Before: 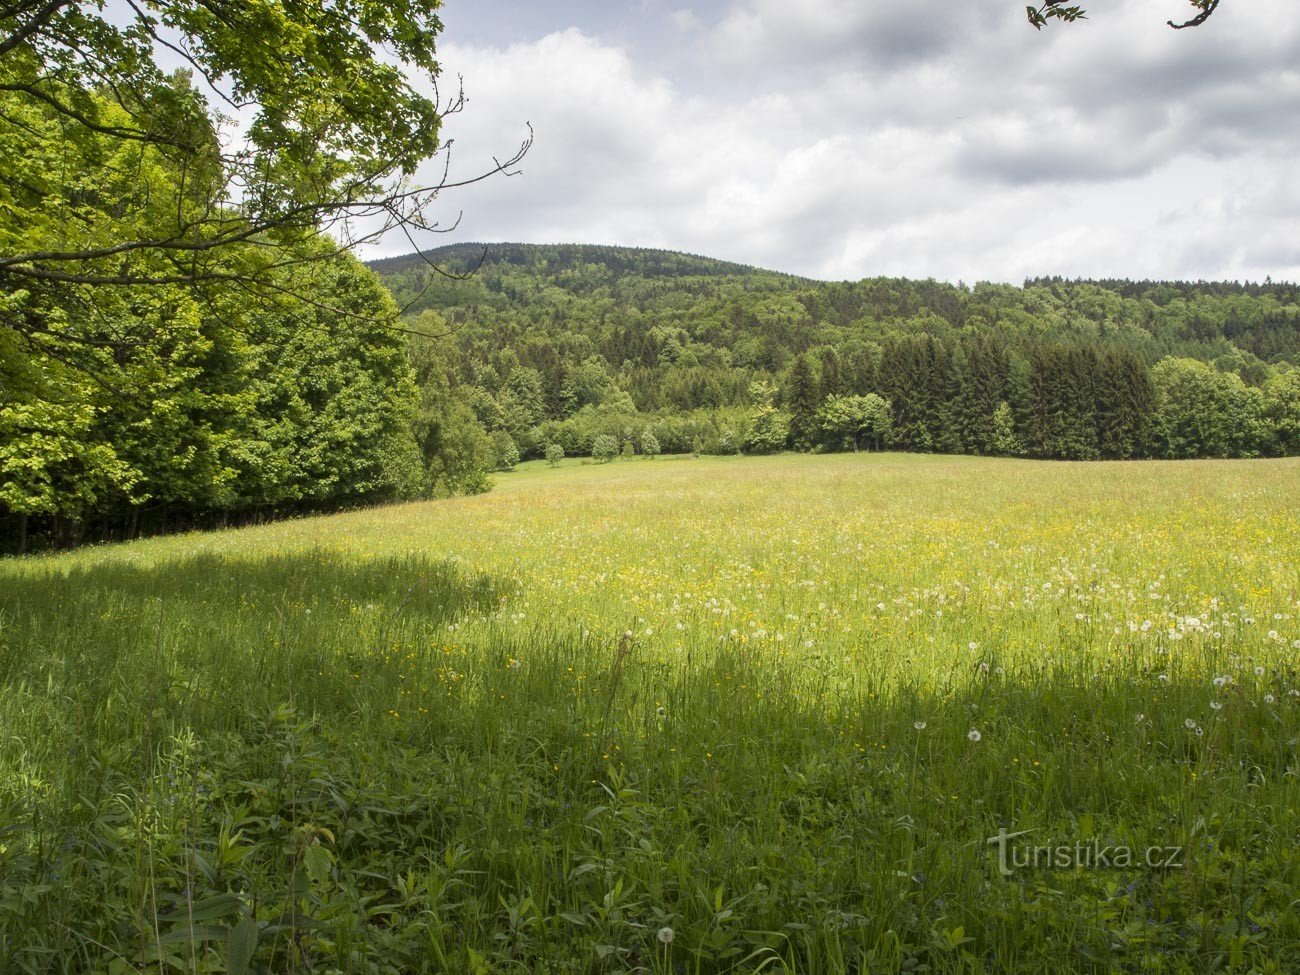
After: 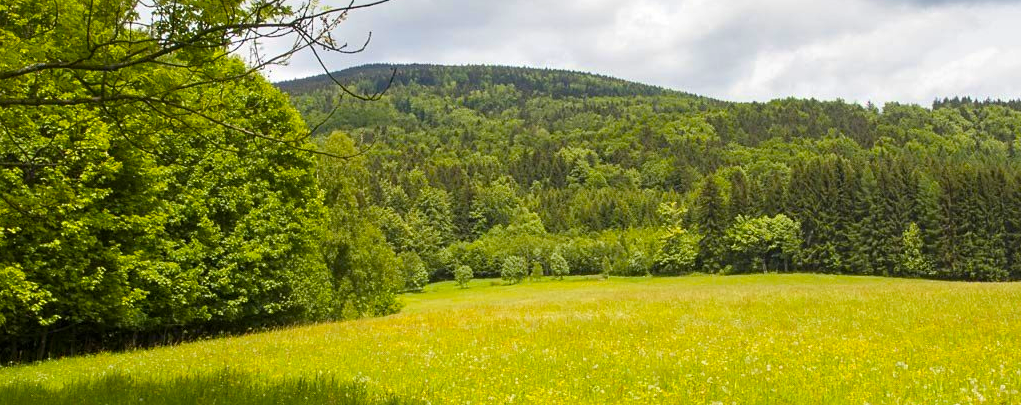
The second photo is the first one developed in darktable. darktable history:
sharpen: amount 0.2
color balance rgb: perceptual saturation grading › global saturation 30%, global vibrance 20%
haze removal: compatibility mode true, adaptive false
crop: left 7.036%, top 18.398%, right 14.379%, bottom 40.043%
